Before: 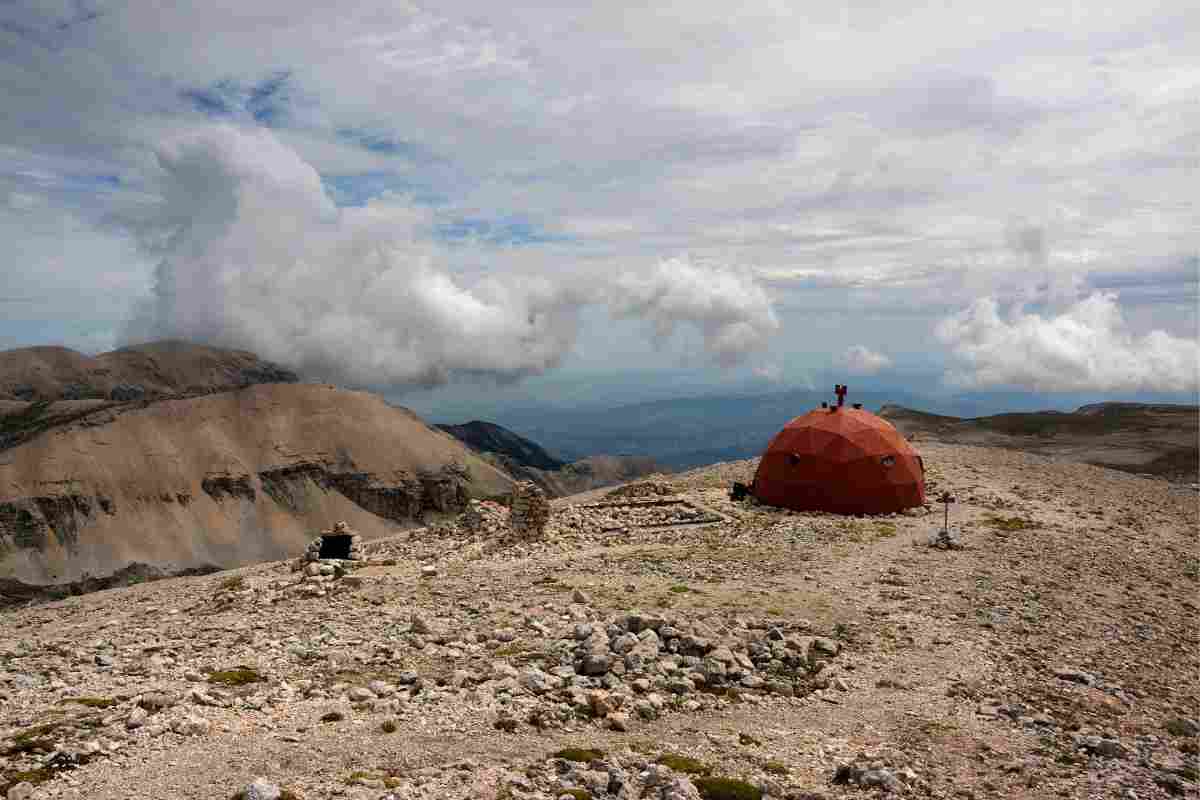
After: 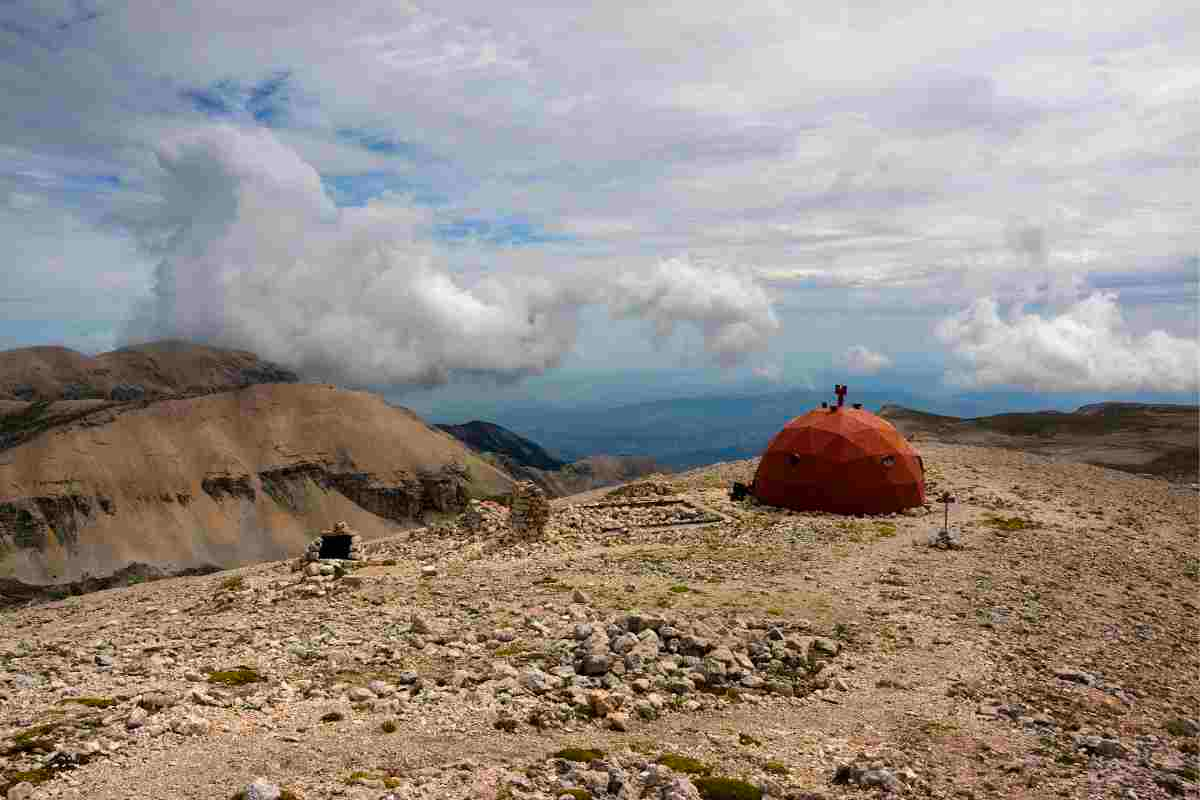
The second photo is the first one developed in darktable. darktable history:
color balance rgb: perceptual saturation grading › global saturation 0.948%, global vibrance 40.775%
